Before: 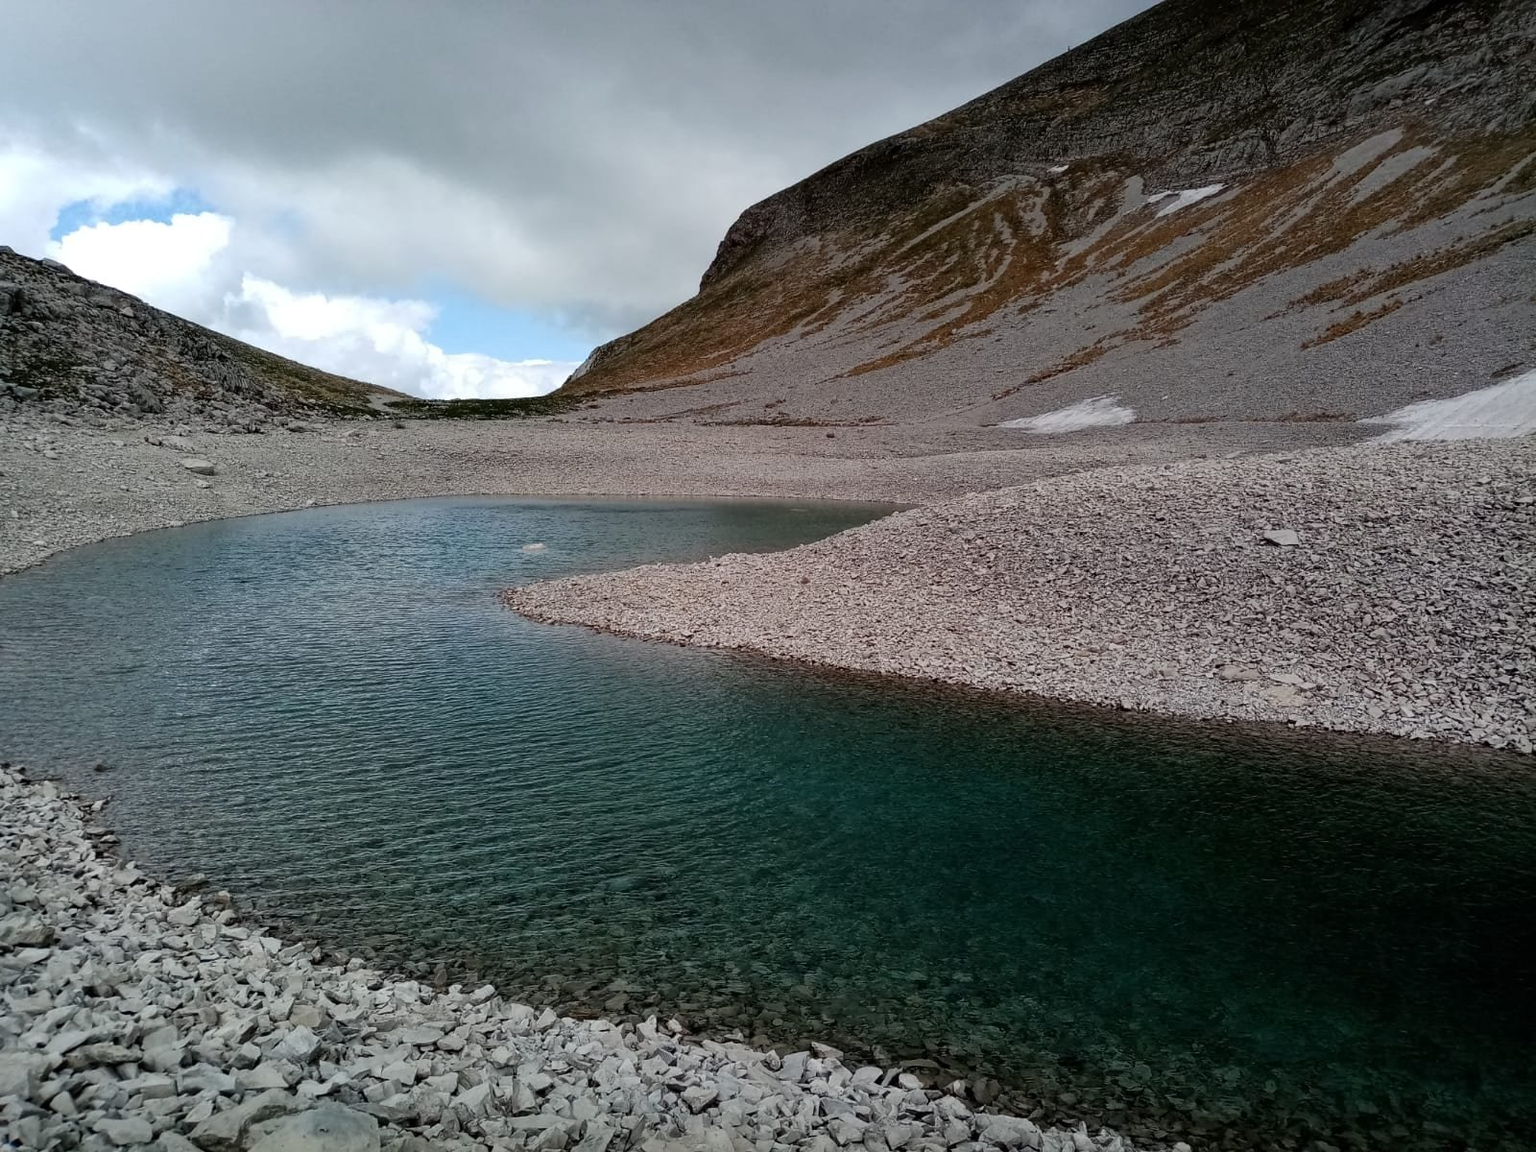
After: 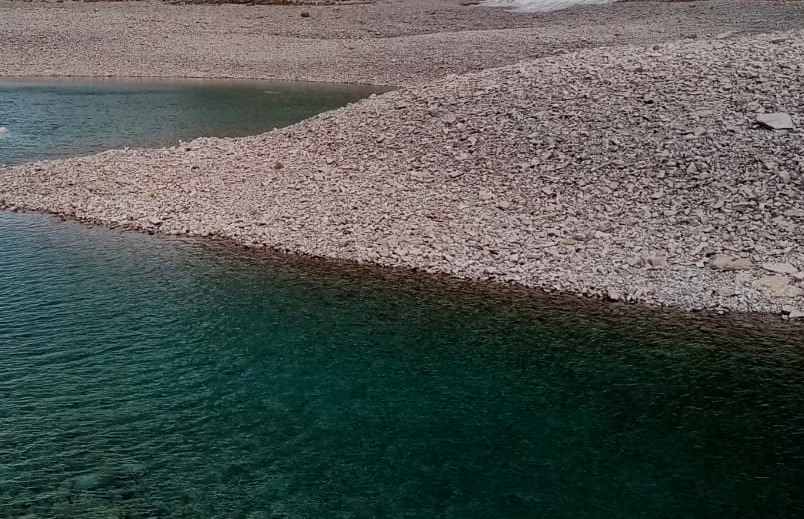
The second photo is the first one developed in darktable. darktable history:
crop: left 35.03%, top 36.625%, right 14.663%, bottom 20.057%
velvia: on, module defaults
